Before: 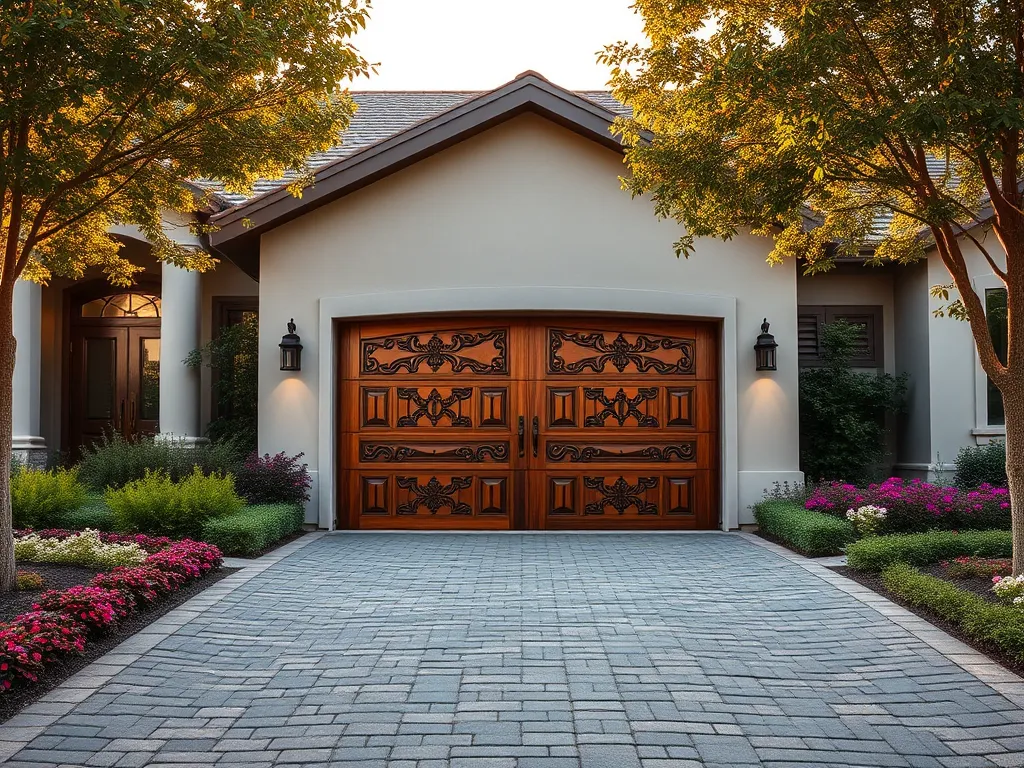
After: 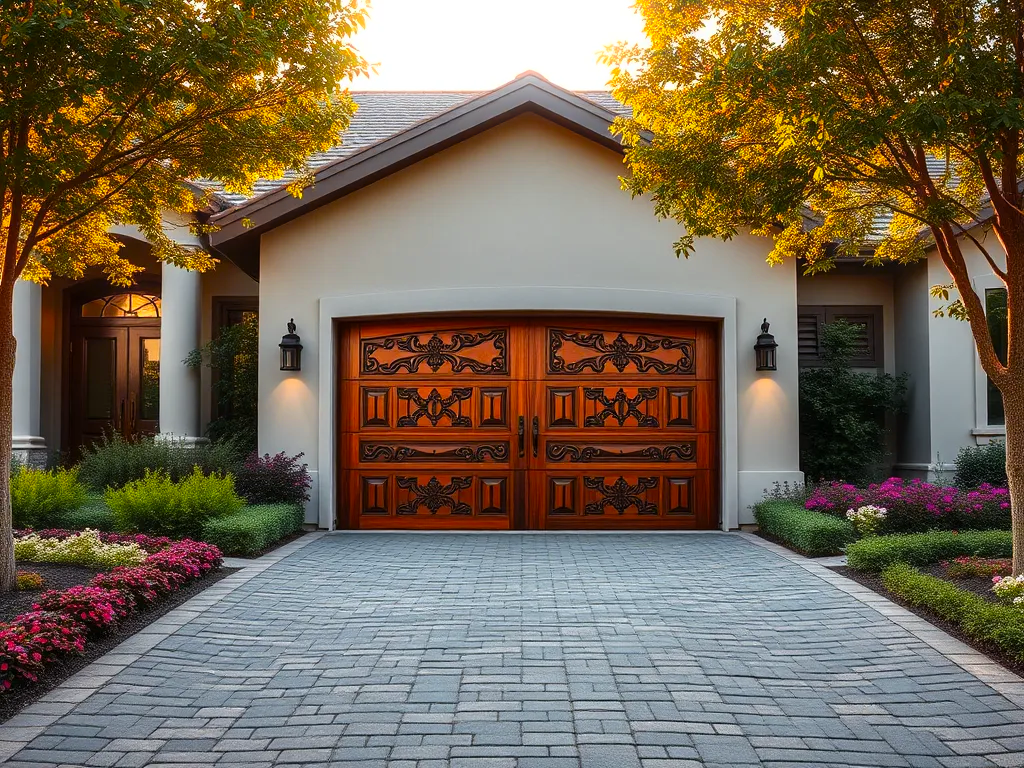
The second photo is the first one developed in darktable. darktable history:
color zones: curves: ch0 [(0.224, 0.526) (0.75, 0.5)]; ch1 [(0.055, 0.526) (0.224, 0.761) (0.377, 0.526) (0.75, 0.5)]
bloom: size 5%, threshold 95%, strength 15%
